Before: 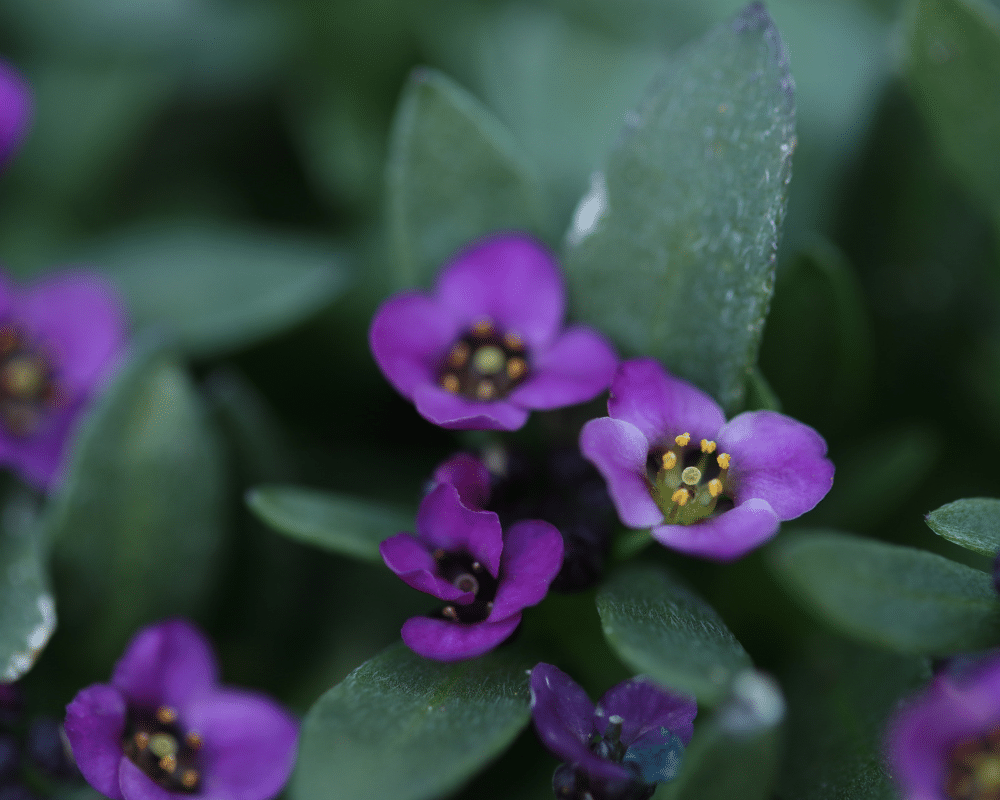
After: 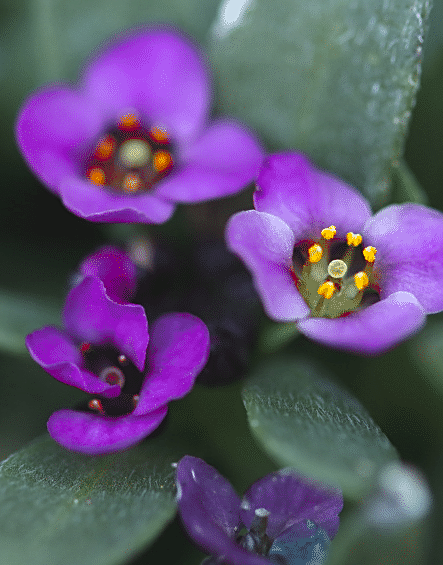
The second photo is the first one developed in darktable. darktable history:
sharpen: on, module defaults
contrast brightness saturation: contrast -0.097, saturation -0.098
crop: left 35.483%, top 25.967%, right 20.181%, bottom 3.4%
exposure: black level correction 0, exposure 0.696 EV, compensate highlight preservation false
color correction: highlights b* -0.007, saturation 2.98
color zones: curves: ch1 [(0, 0.638) (0.193, 0.442) (0.286, 0.15) (0.429, 0.14) (0.571, 0.142) (0.714, 0.154) (0.857, 0.175) (1, 0.638)]
